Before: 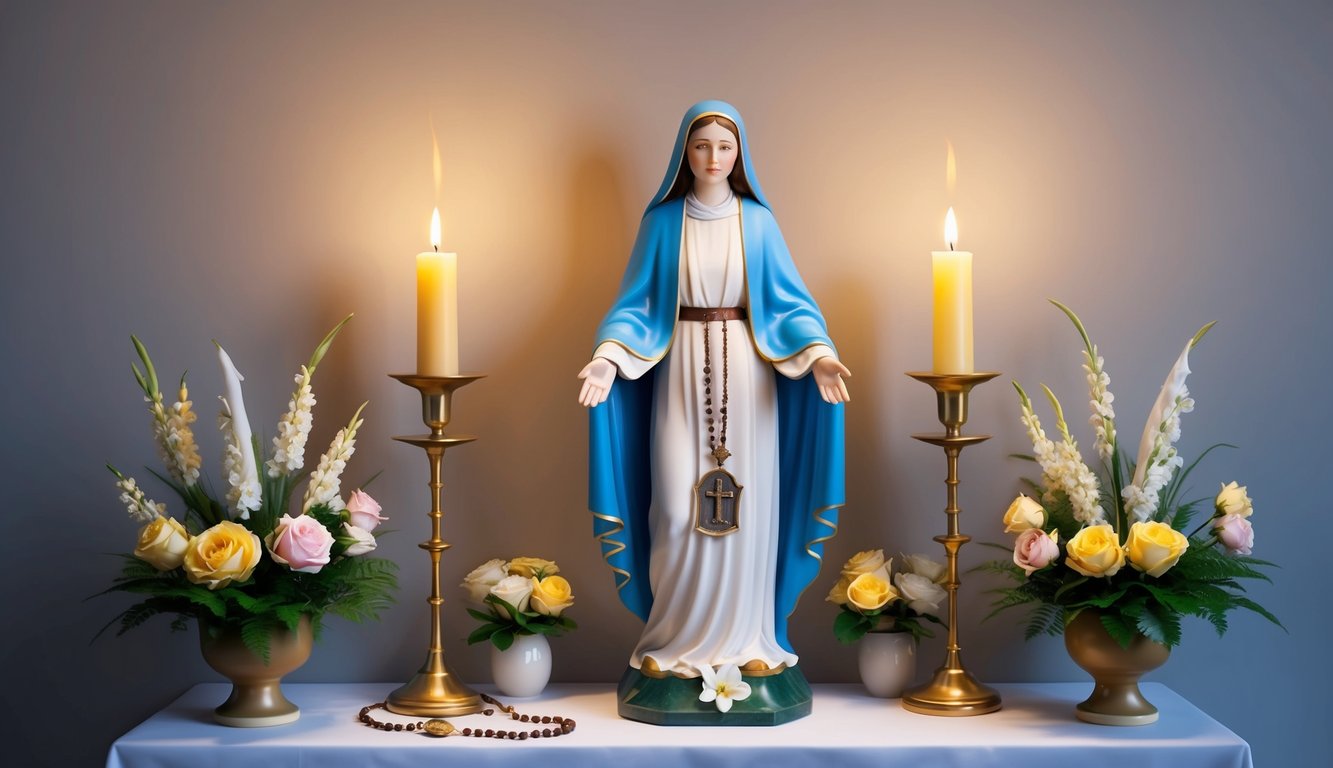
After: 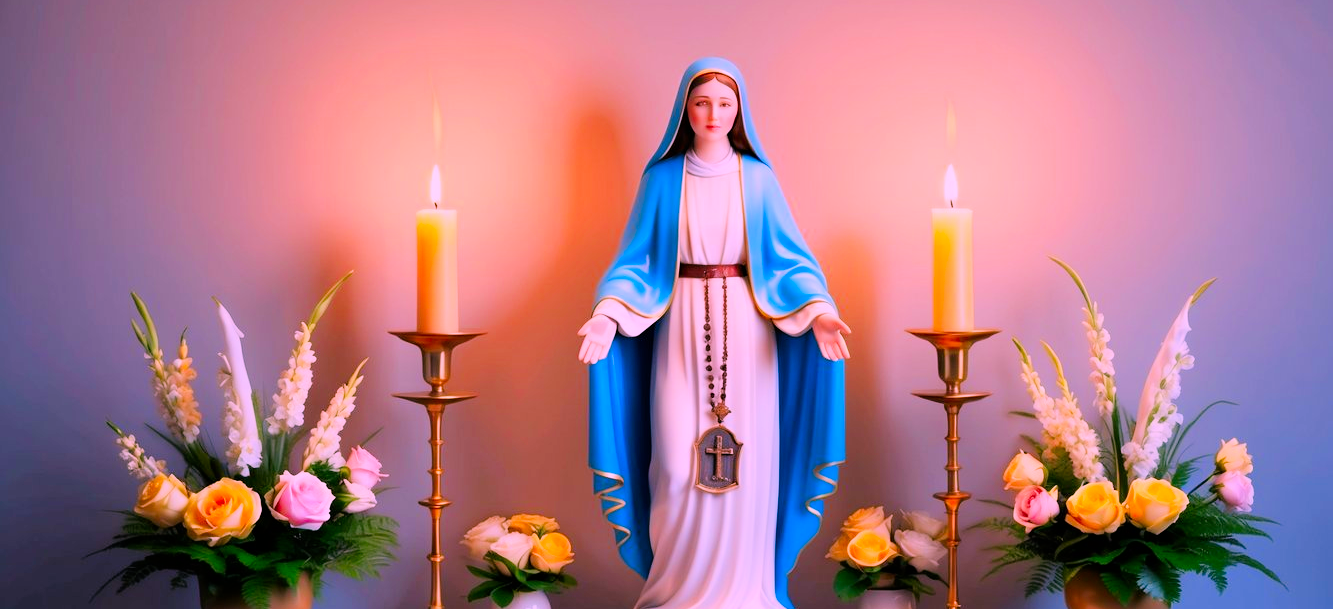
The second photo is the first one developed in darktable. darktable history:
color correction: highlights a* 19.12, highlights b* -12.09, saturation 1.63
crop and rotate: top 5.669%, bottom 14.911%
filmic rgb: black relative exposure -7.65 EV, white relative exposure 4.56 EV, hardness 3.61
exposure: black level correction 0, exposure 0.696 EV, compensate exposure bias true, compensate highlight preservation false
